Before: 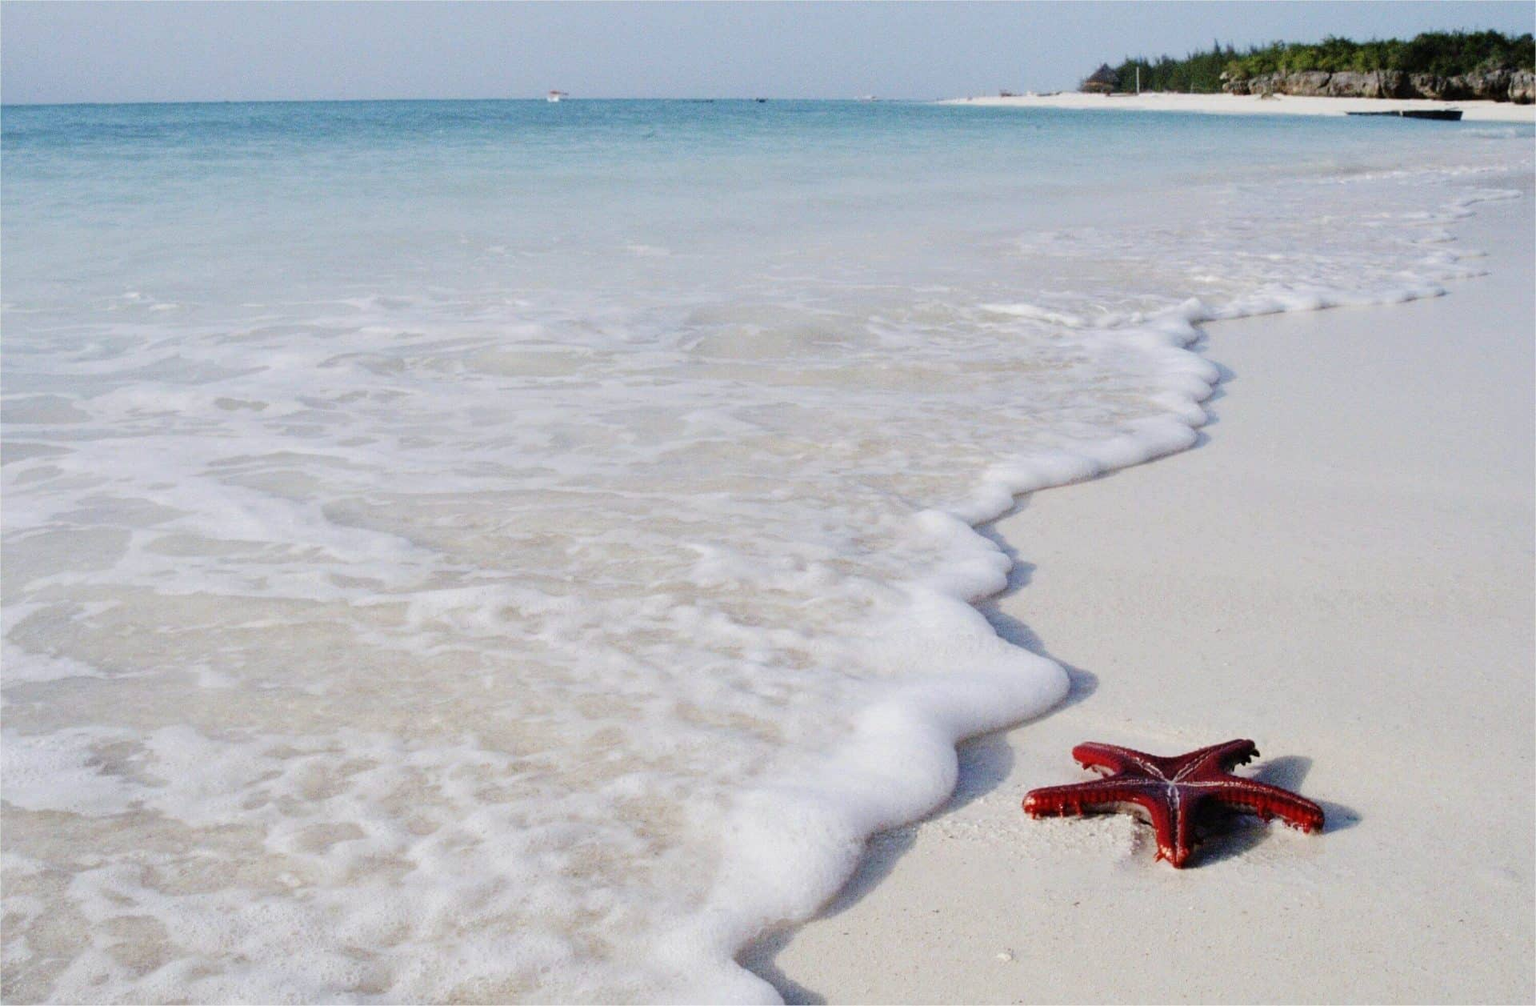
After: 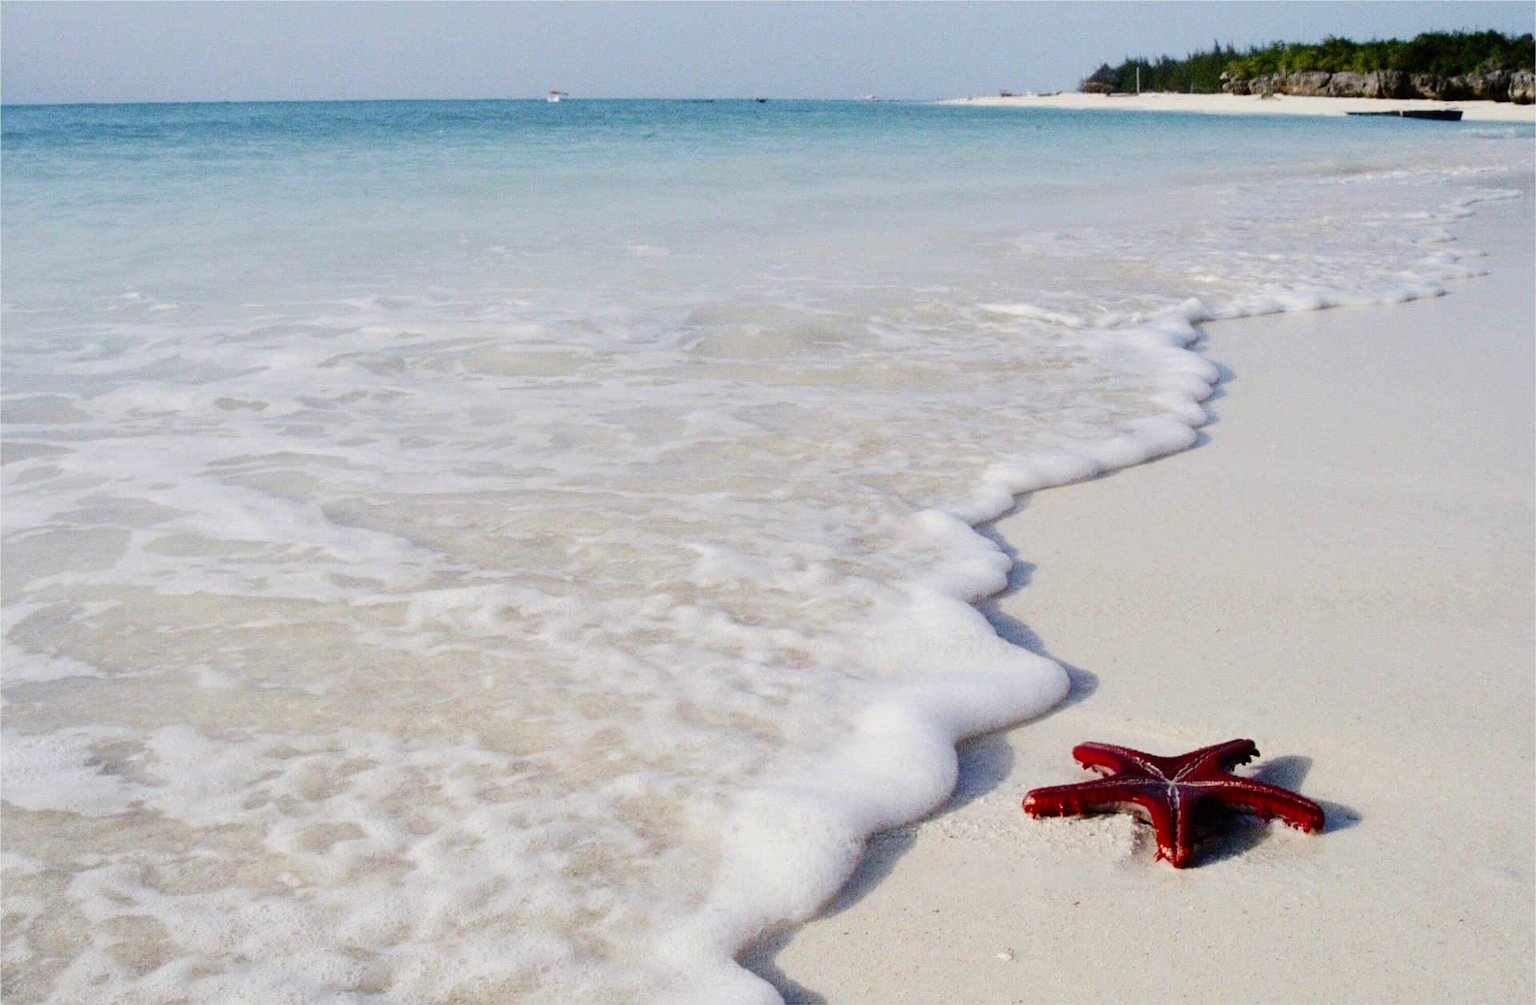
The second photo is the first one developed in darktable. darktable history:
color correction: highlights b* 3
contrast brightness saturation: contrast 0.128, brightness -0.06, saturation 0.162
